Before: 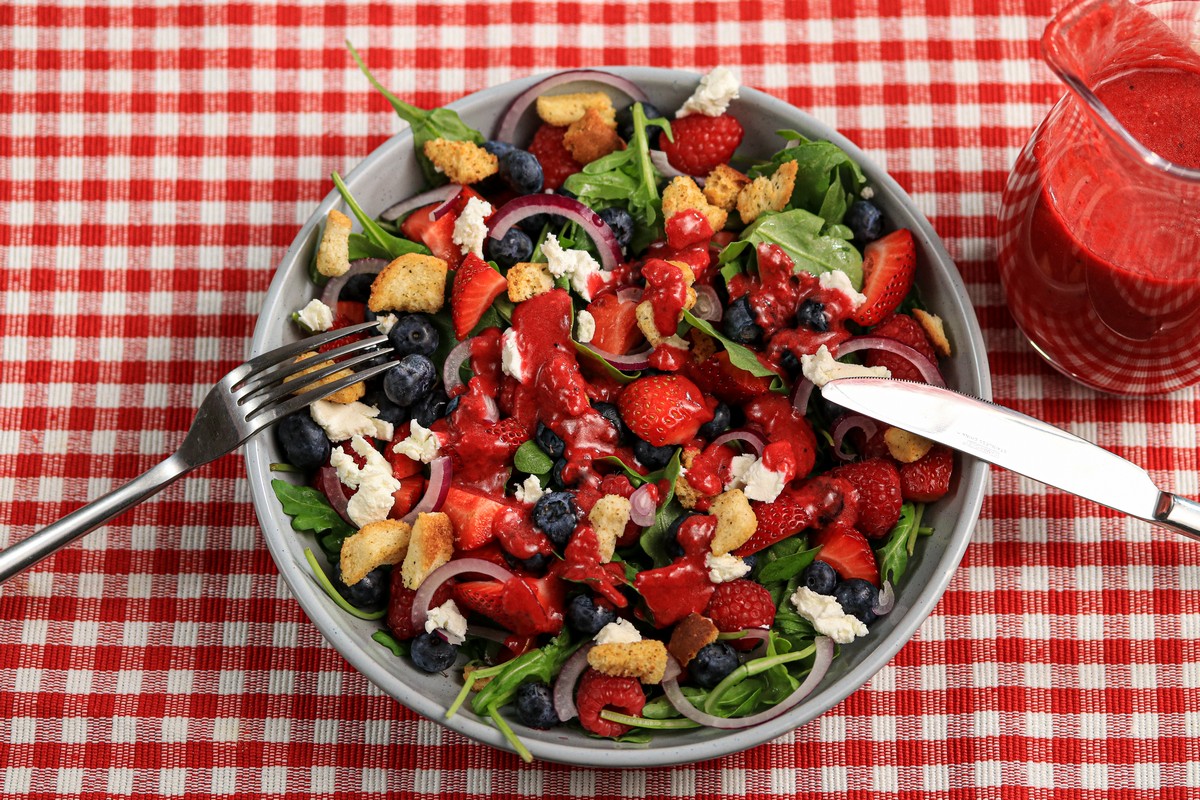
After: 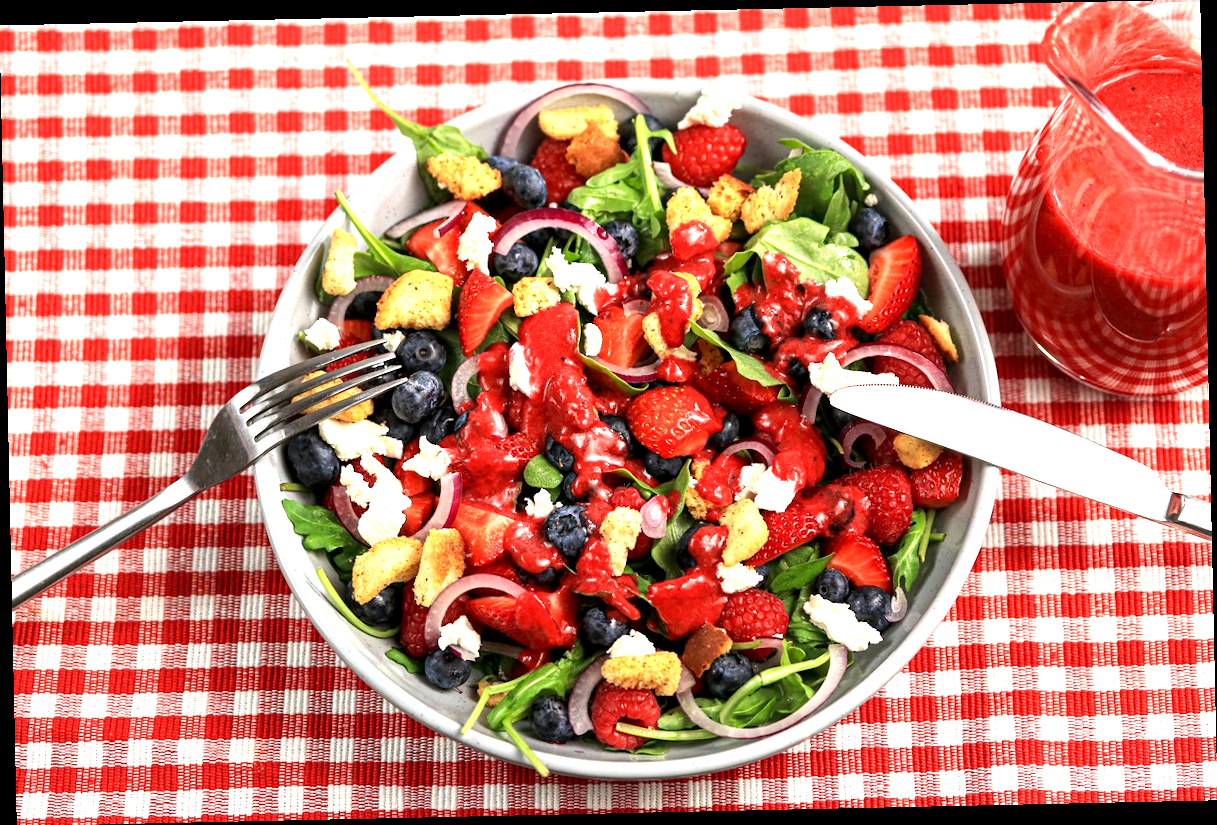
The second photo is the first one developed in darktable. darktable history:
exposure: black level correction 0.001, exposure 1.3 EV, compensate highlight preservation false
rotate and perspective: rotation -1.24°, automatic cropping off
